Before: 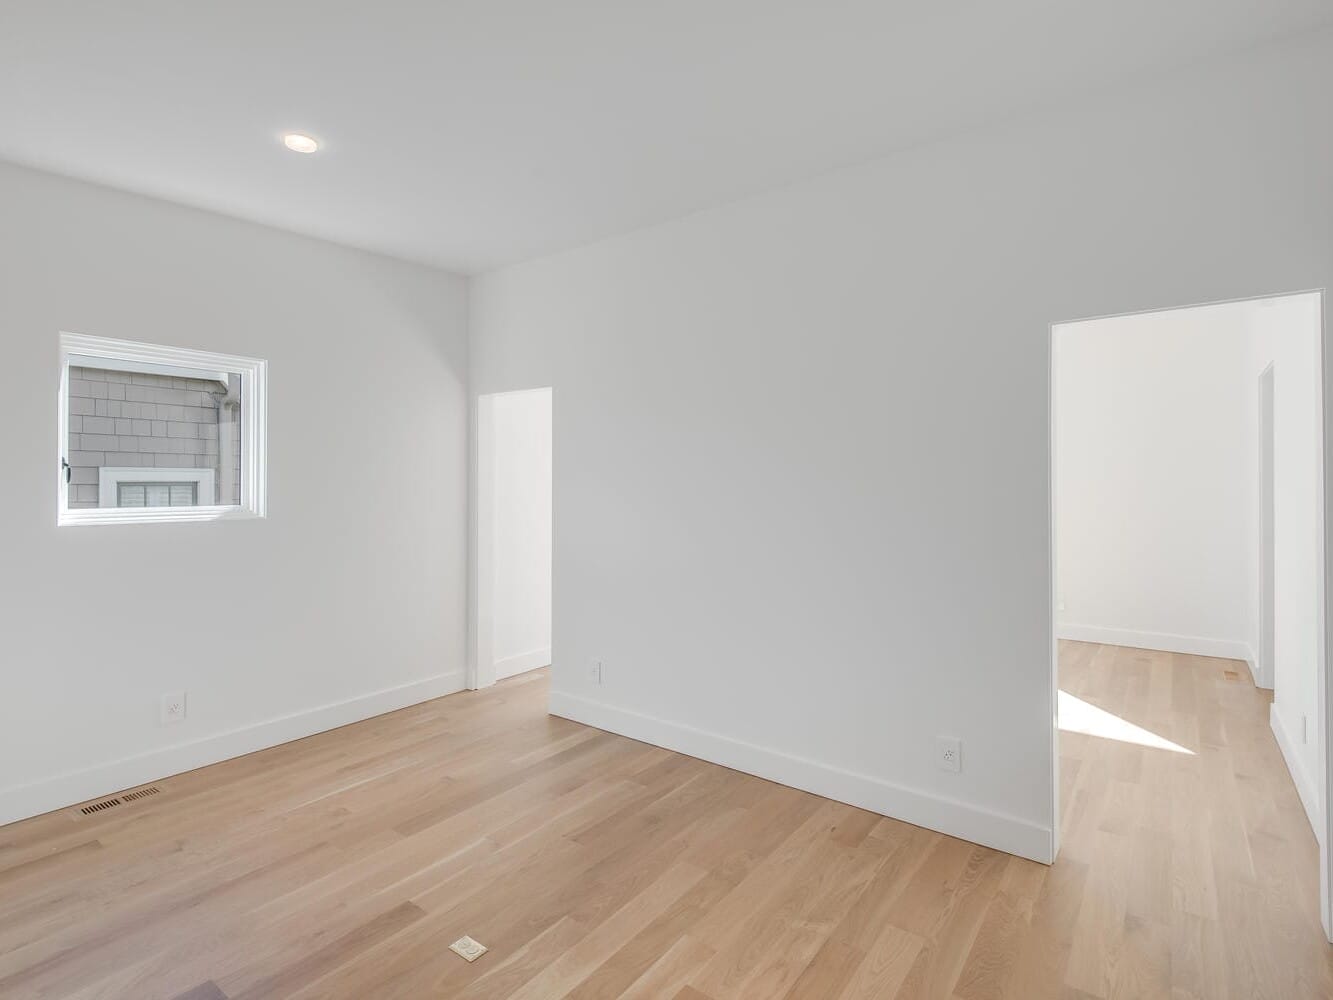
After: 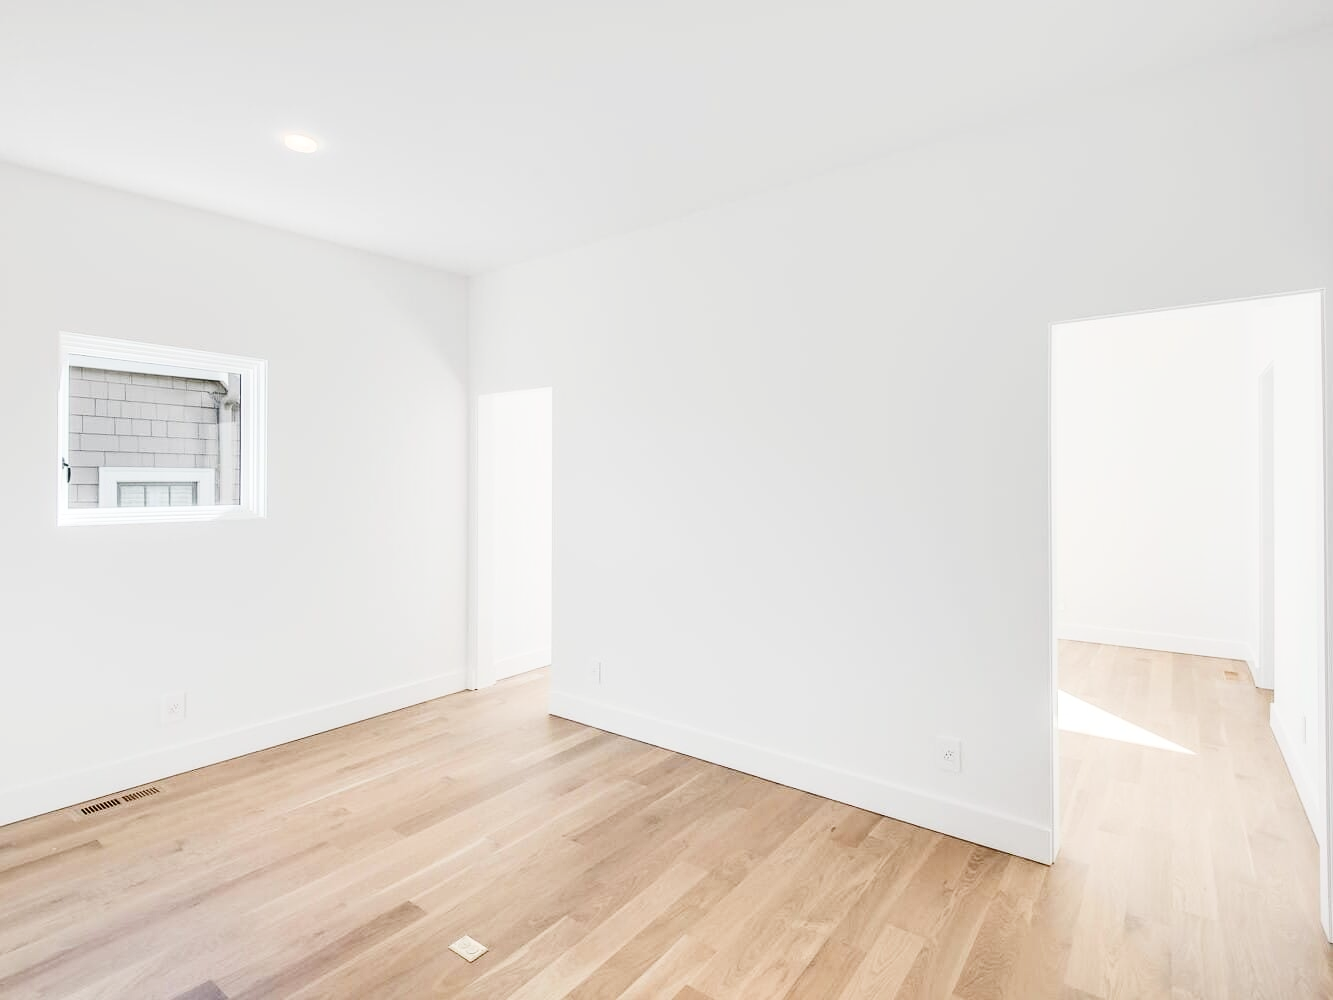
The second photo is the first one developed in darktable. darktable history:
tone curve: curves: ch0 [(0, 0) (0.004, 0.001) (0.133, 0.112) (0.325, 0.362) (0.832, 0.893) (1, 1)], preserve colors none
contrast brightness saturation: contrast 0.299
